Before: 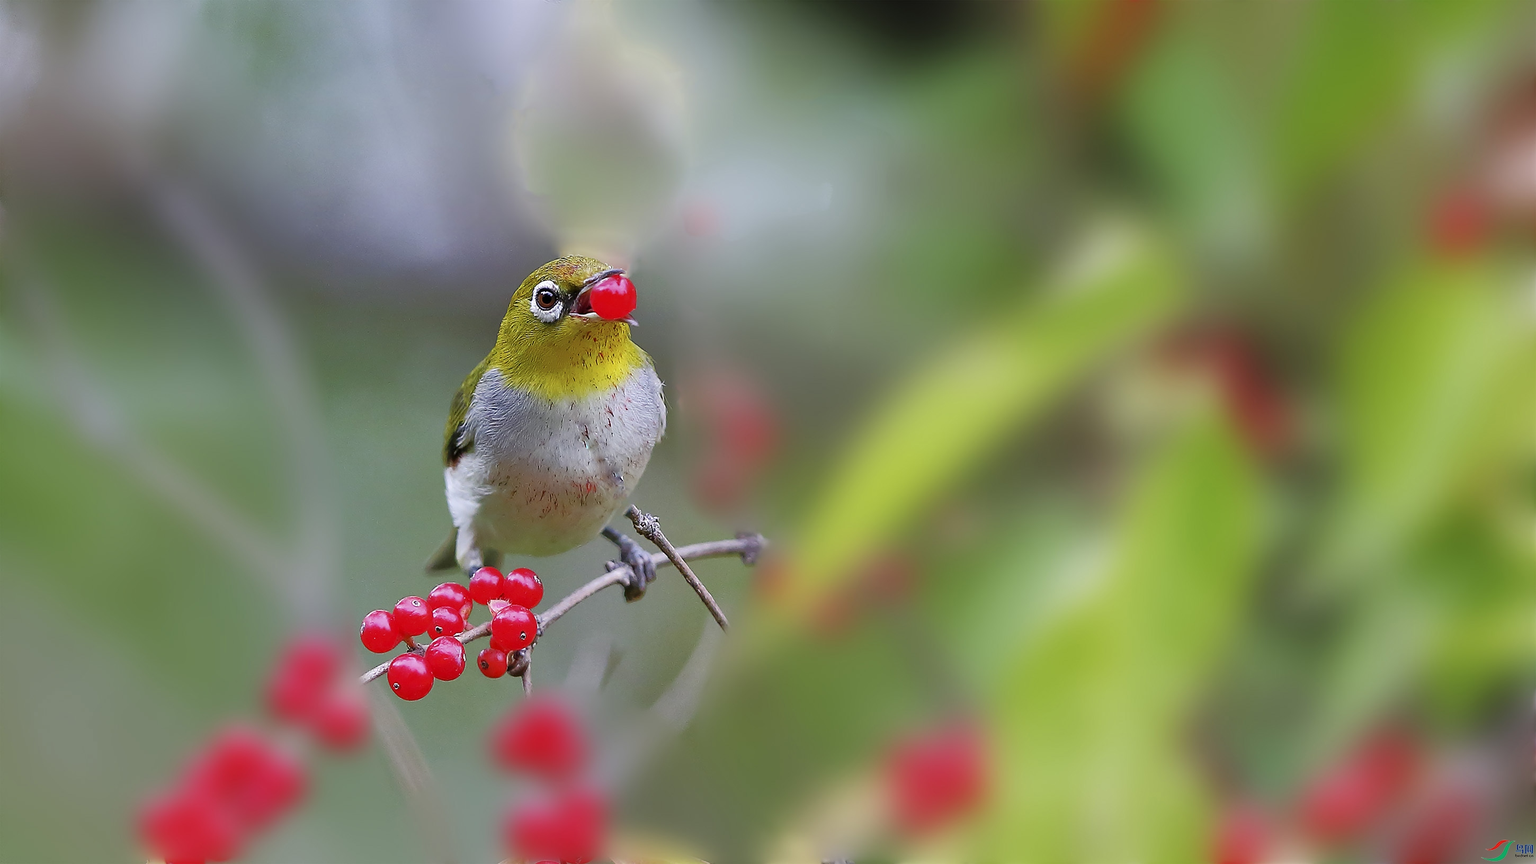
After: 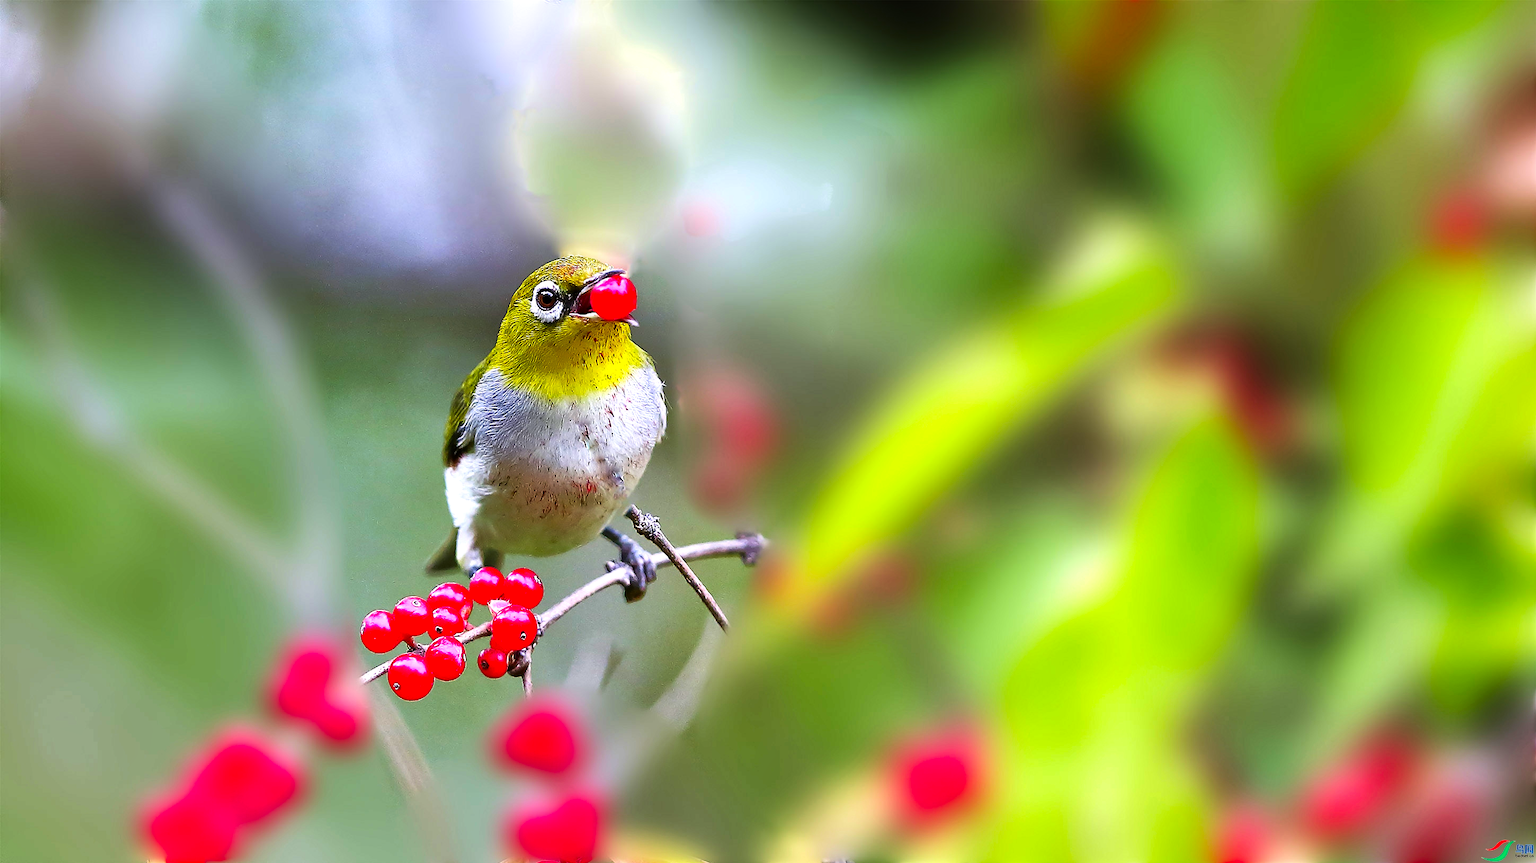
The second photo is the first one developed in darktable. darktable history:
contrast brightness saturation: saturation 0.505
local contrast: mode bilateral grid, contrast 20, coarseness 50, detail 119%, midtone range 0.2
tone equalizer: -8 EV -1.07 EV, -7 EV -0.981 EV, -6 EV -0.855 EV, -5 EV -0.608 EV, -3 EV 0.603 EV, -2 EV 0.853 EV, -1 EV 0.992 EV, +0 EV 1.06 EV, edges refinement/feathering 500, mask exposure compensation -1.57 EV, preserve details no
velvia: strength 14.5%
